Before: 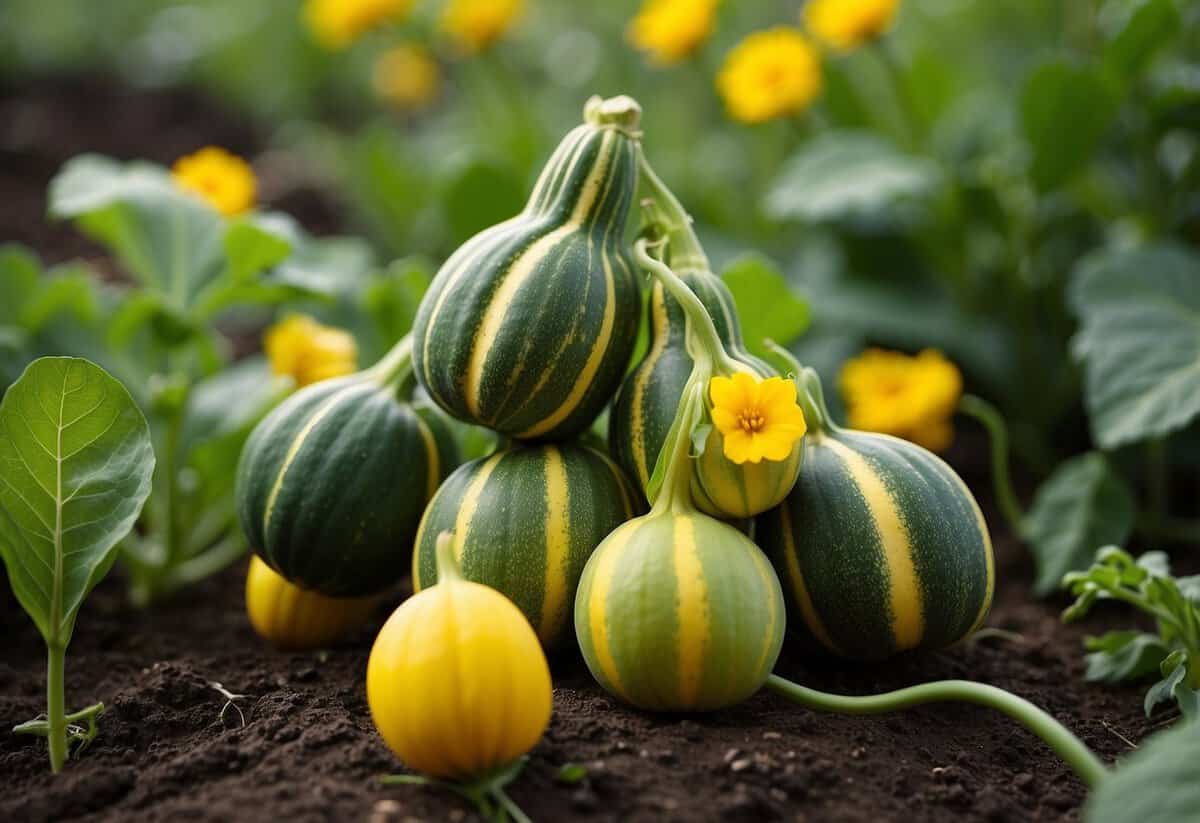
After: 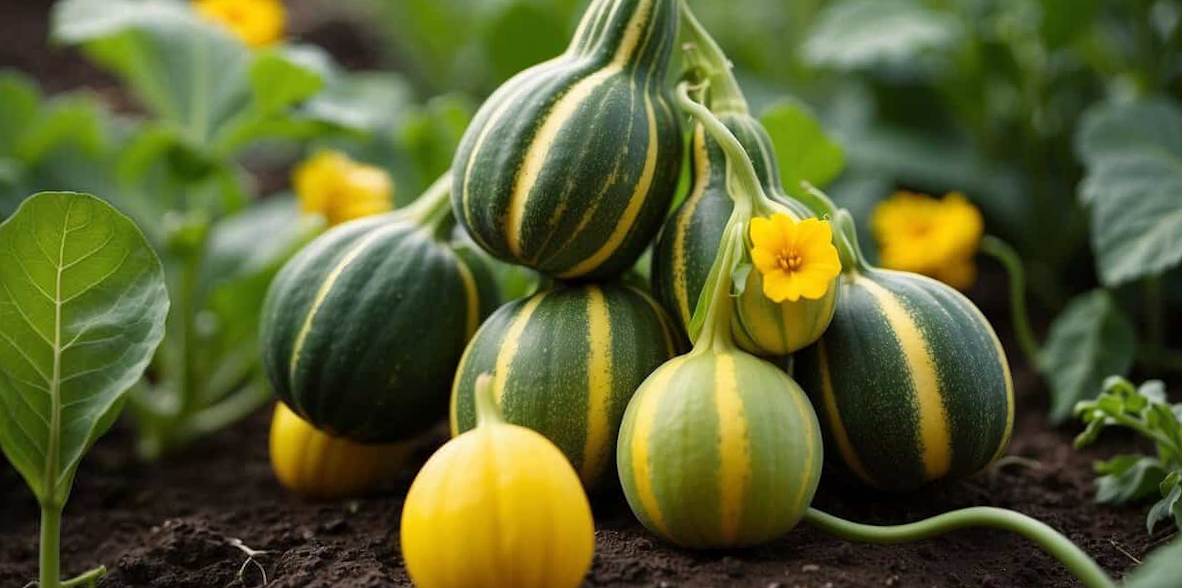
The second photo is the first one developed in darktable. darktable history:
crop and rotate: top 15.774%, bottom 5.506%
rotate and perspective: rotation -0.013°, lens shift (vertical) -0.027, lens shift (horizontal) 0.178, crop left 0.016, crop right 0.989, crop top 0.082, crop bottom 0.918
